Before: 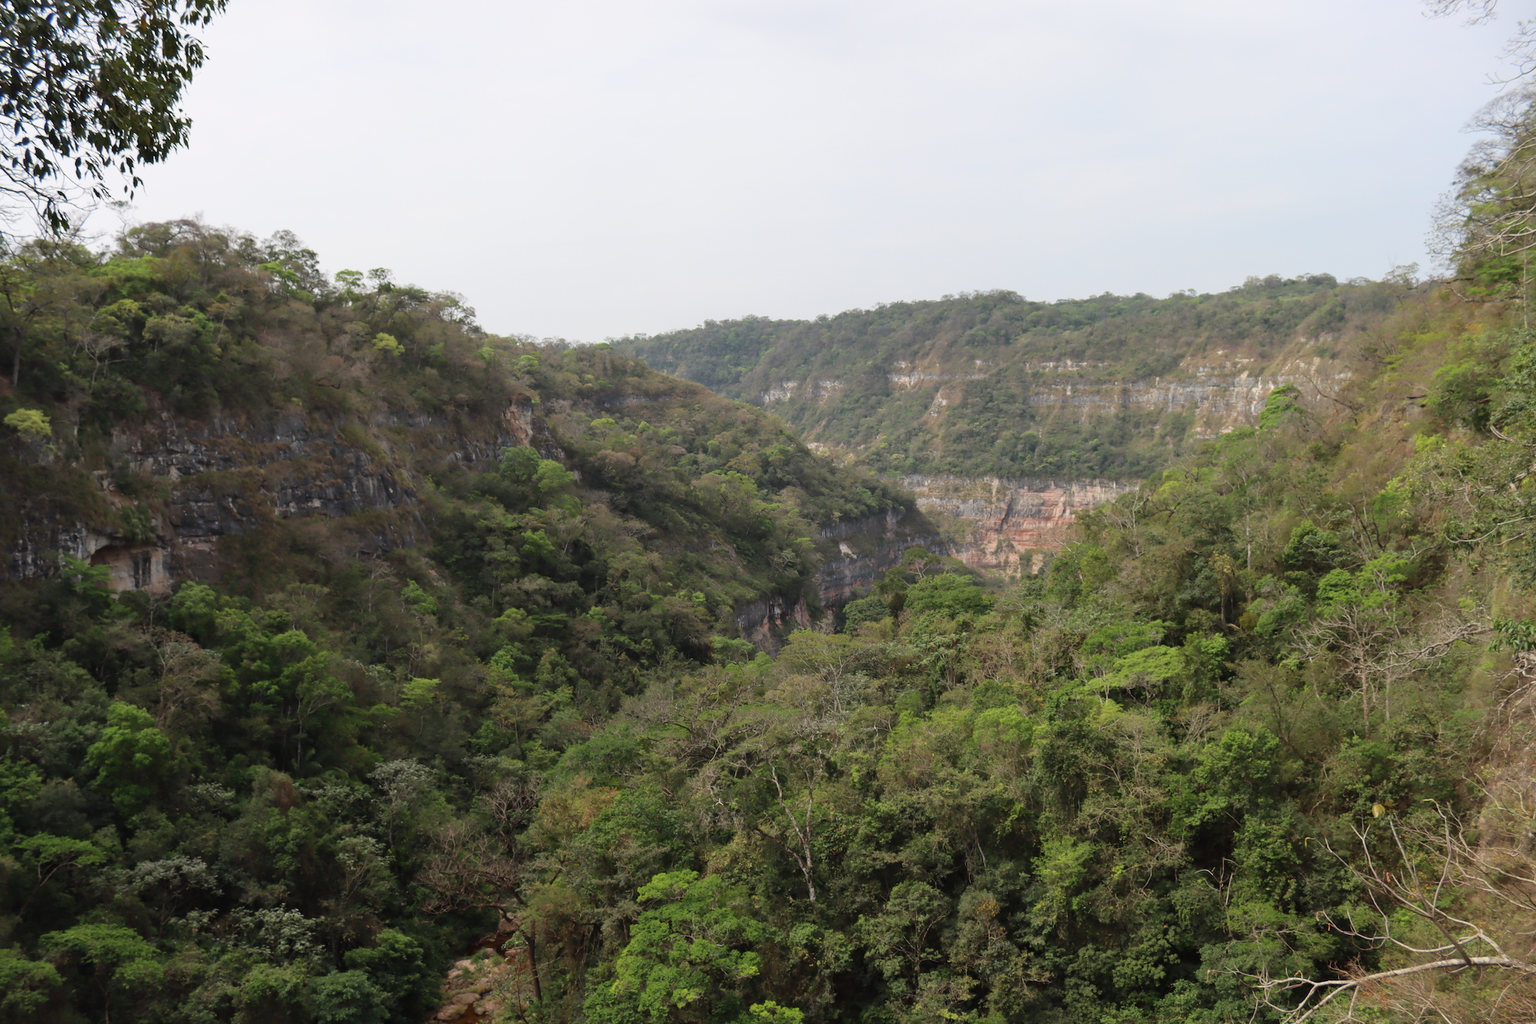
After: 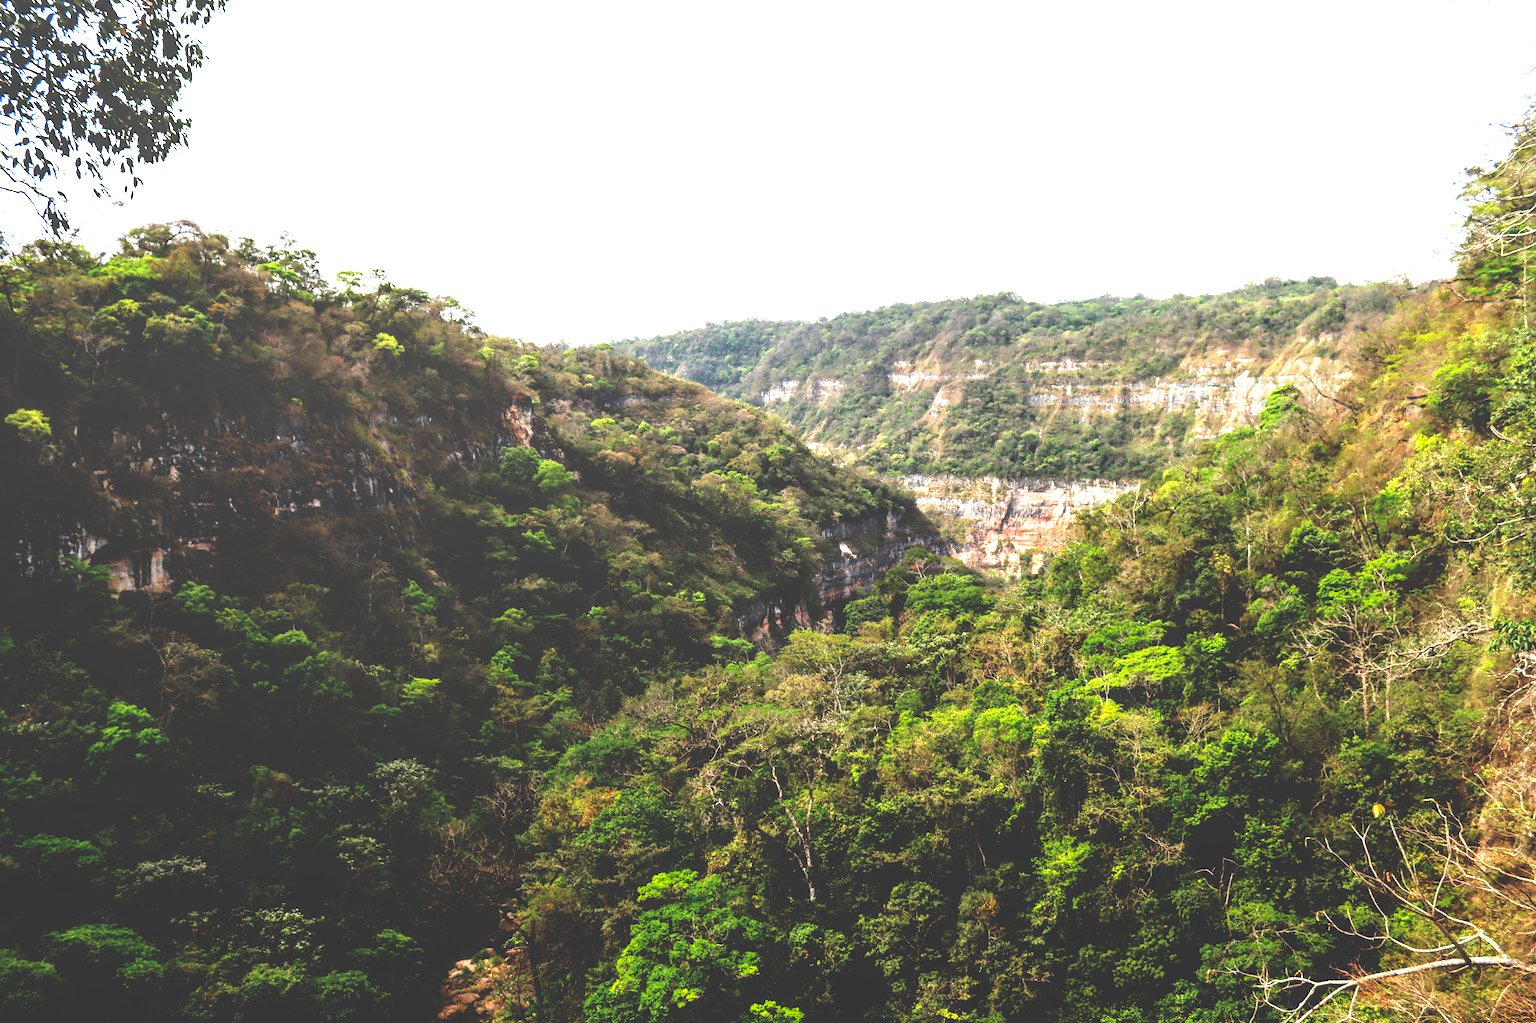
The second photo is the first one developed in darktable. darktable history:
base curve: curves: ch0 [(0, 0.036) (0.083, 0.04) (0.804, 1)], preserve colors none
local contrast: on, module defaults
exposure: black level correction 0, exposure 1.1 EV, compensate highlight preservation false
